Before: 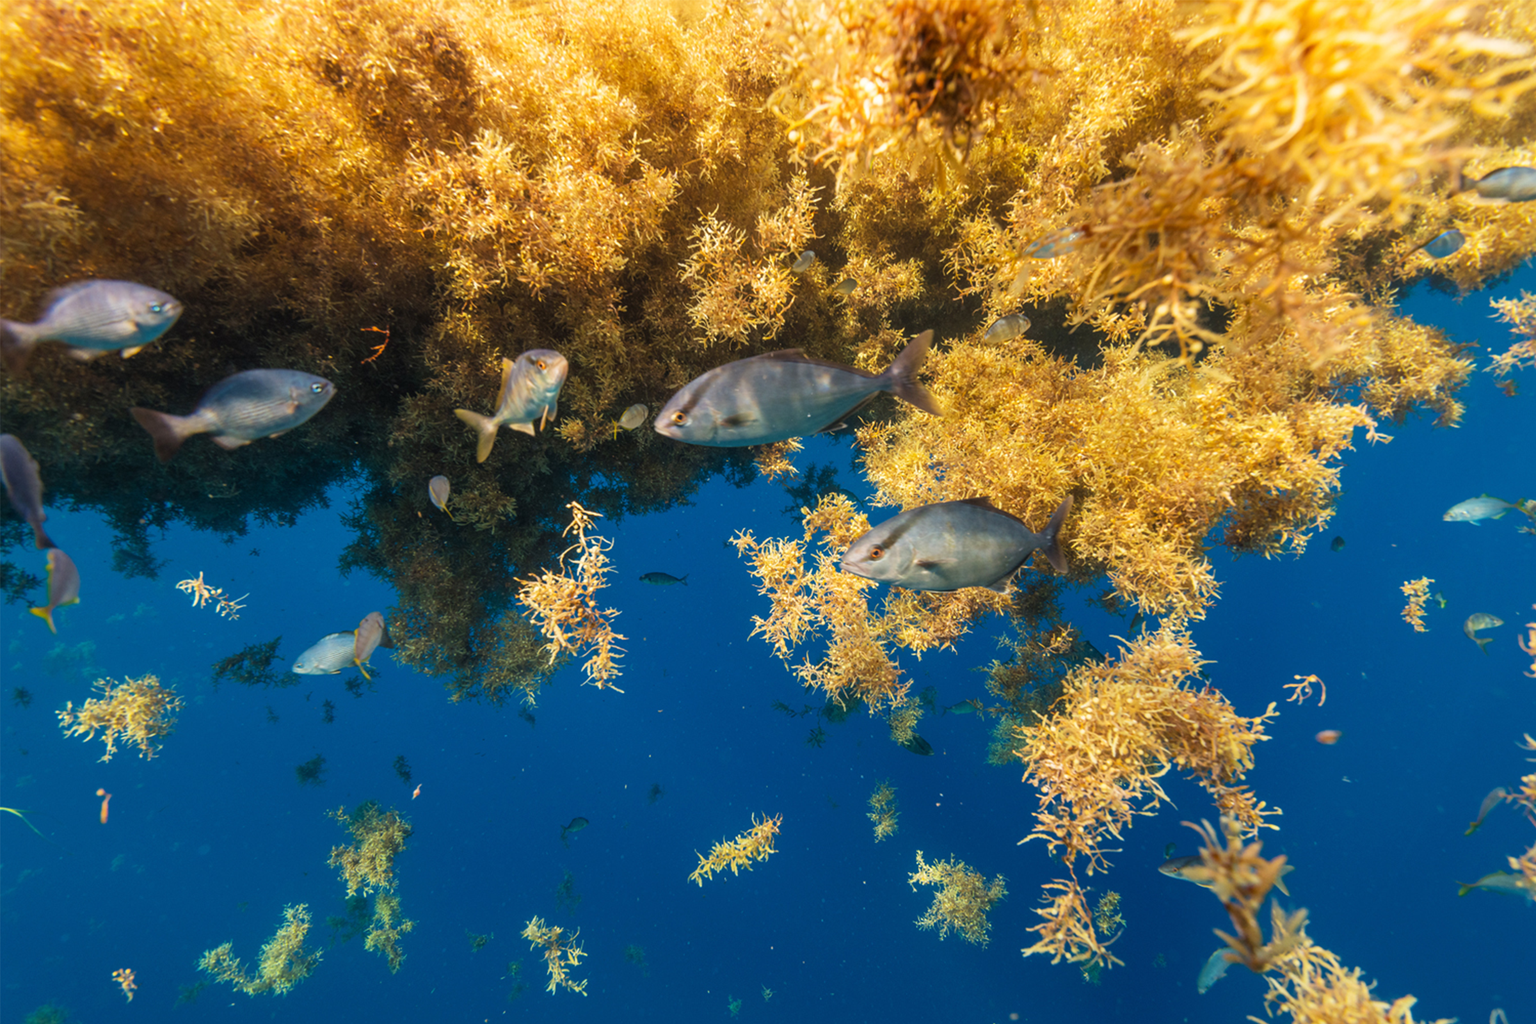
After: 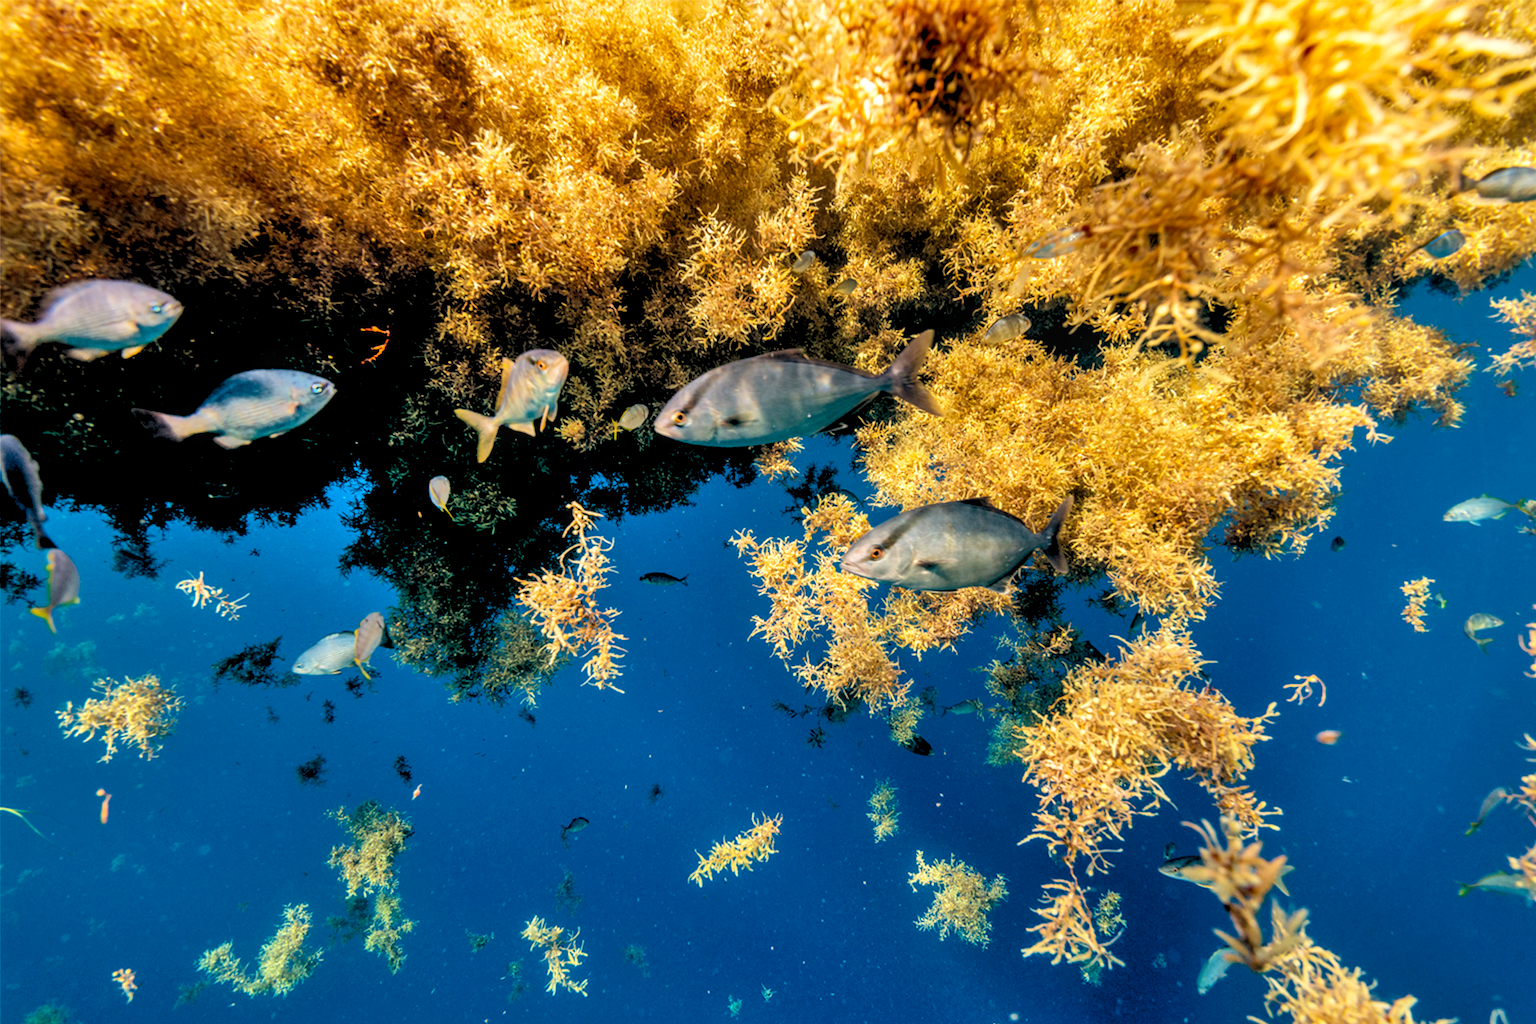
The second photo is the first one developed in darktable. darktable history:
color balance: lift [0.975, 0.993, 1, 1.015], gamma [1.1, 1, 1, 0.945], gain [1, 1.04, 1, 0.95]
local contrast: on, module defaults
levels: levels [0.073, 0.497, 0.972]
shadows and highlights: white point adjustment 1, soften with gaussian
